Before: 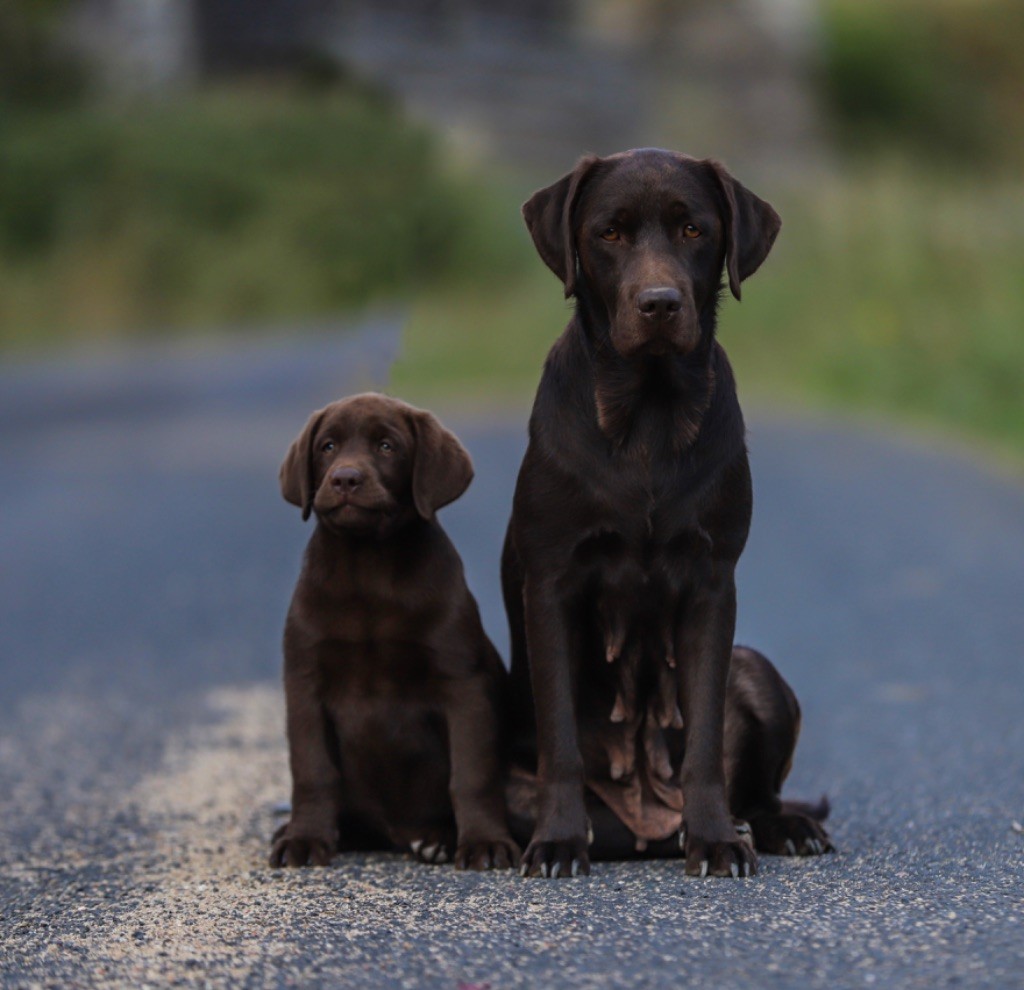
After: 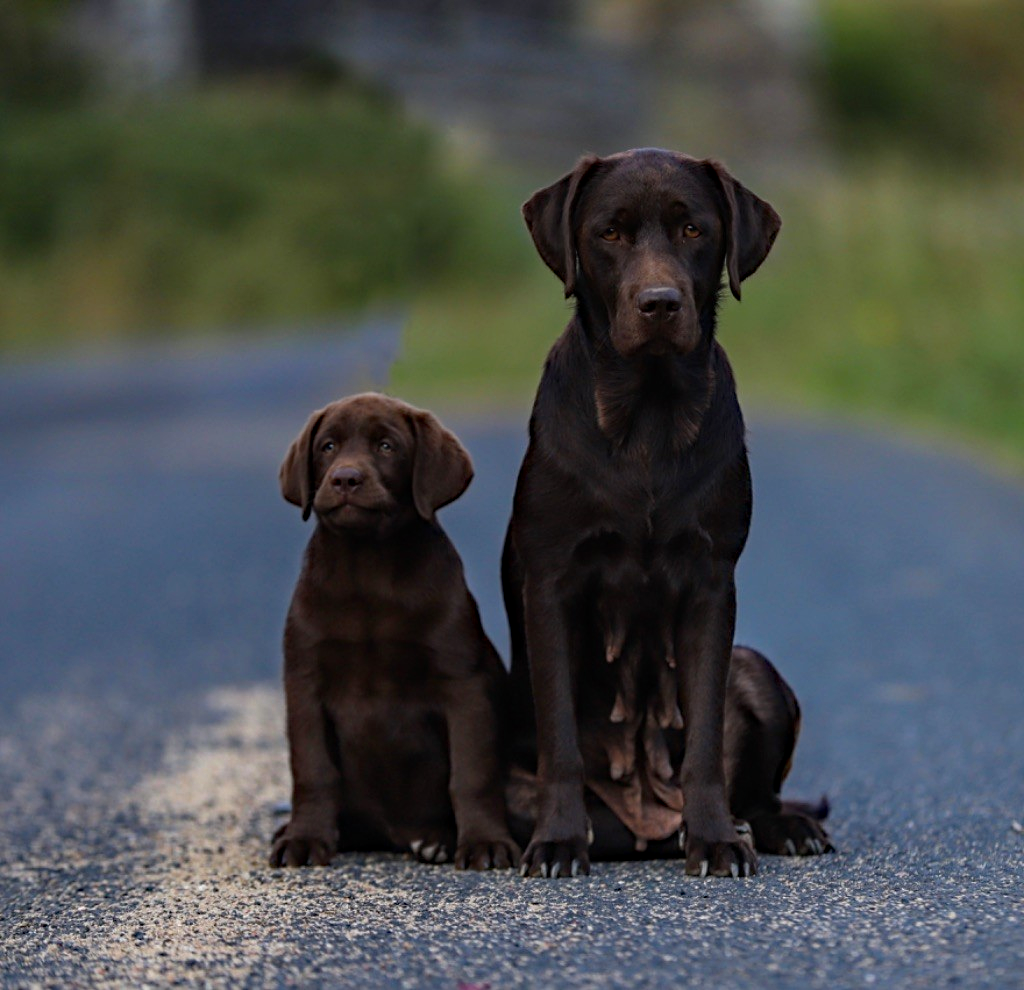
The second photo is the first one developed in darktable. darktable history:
sharpen: amount 0.205
haze removal: strength 0.299, distance 0.252, compatibility mode true, adaptive false
